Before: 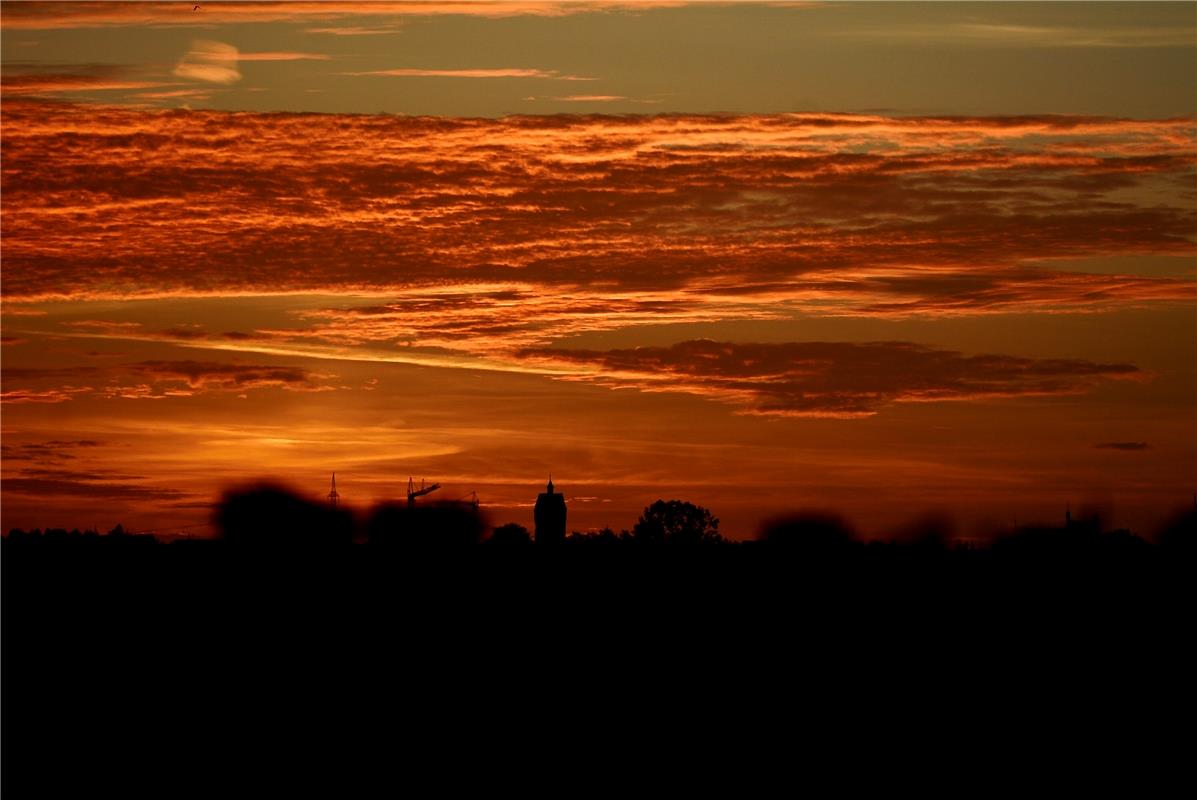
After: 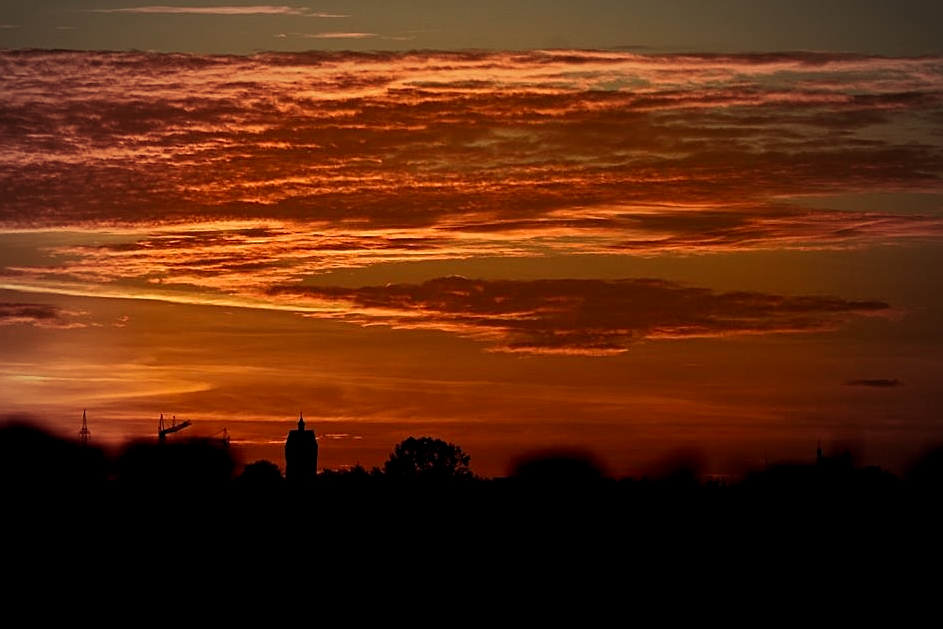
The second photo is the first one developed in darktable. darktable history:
exposure: black level correction 0.002, compensate highlight preservation false
crop and rotate: left 20.844%, top 7.988%, right 0.347%, bottom 13.298%
tone equalizer: edges refinement/feathering 500, mask exposure compensation -1.57 EV, preserve details no
sharpen: on, module defaults
vignetting: fall-off start 67.58%, fall-off radius 66.8%, brightness -0.575, automatic ratio true, unbound false
